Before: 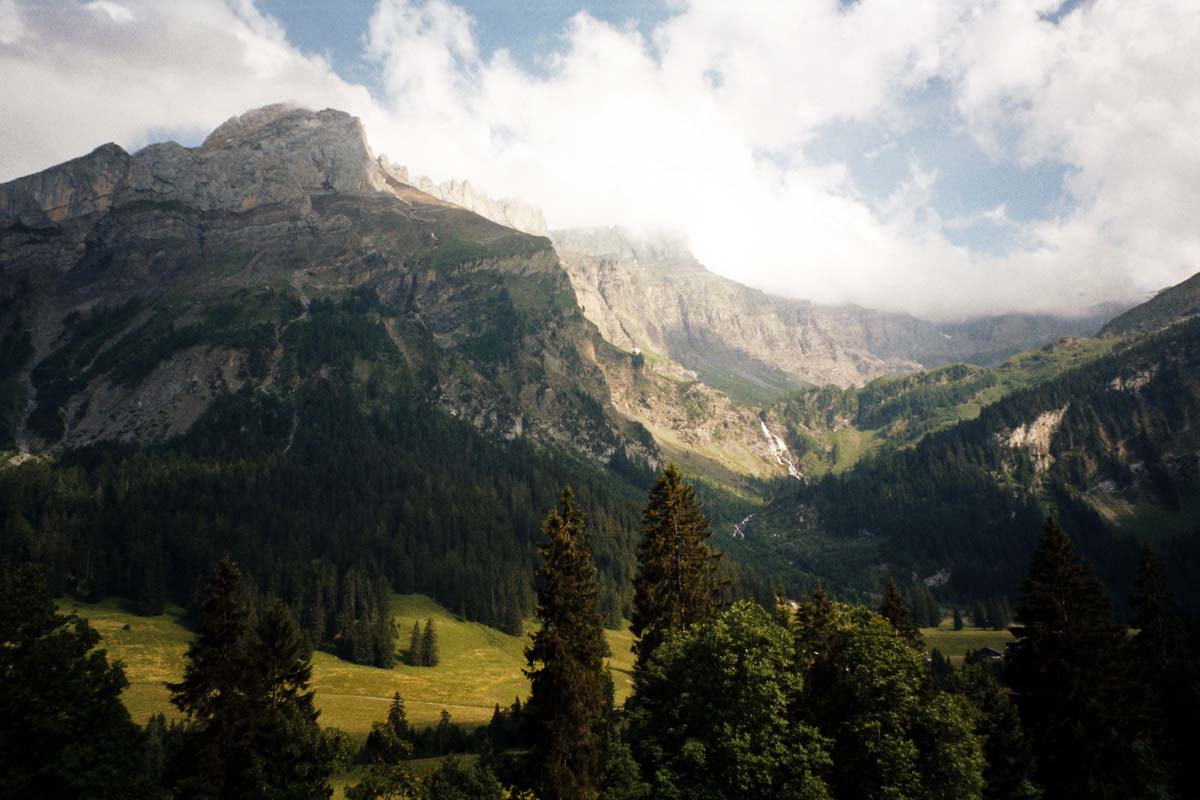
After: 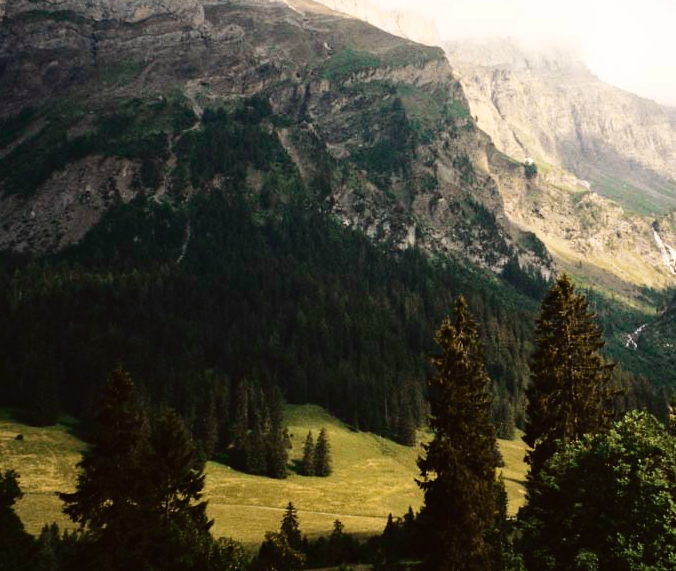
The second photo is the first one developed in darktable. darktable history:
crop: left 8.966%, top 23.852%, right 34.699%, bottom 4.703%
haze removal: compatibility mode true, adaptive false
tone curve: curves: ch0 [(0, 0.023) (0.1, 0.084) (0.184, 0.168) (0.45, 0.54) (0.57, 0.683) (0.722, 0.825) (0.877, 0.948) (1, 1)]; ch1 [(0, 0) (0.414, 0.395) (0.453, 0.437) (0.502, 0.509) (0.521, 0.519) (0.573, 0.568) (0.618, 0.61) (0.654, 0.642) (1, 1)]; ch2 [(0, 0) (0.421, 0.43) (0.45, 0.463) (0.492, 0.504) (0.511, 0.519) (0.557, 0.557) (0.602, 0.605) (1, 1)], color space Lab, independent channels, preserve colors none
